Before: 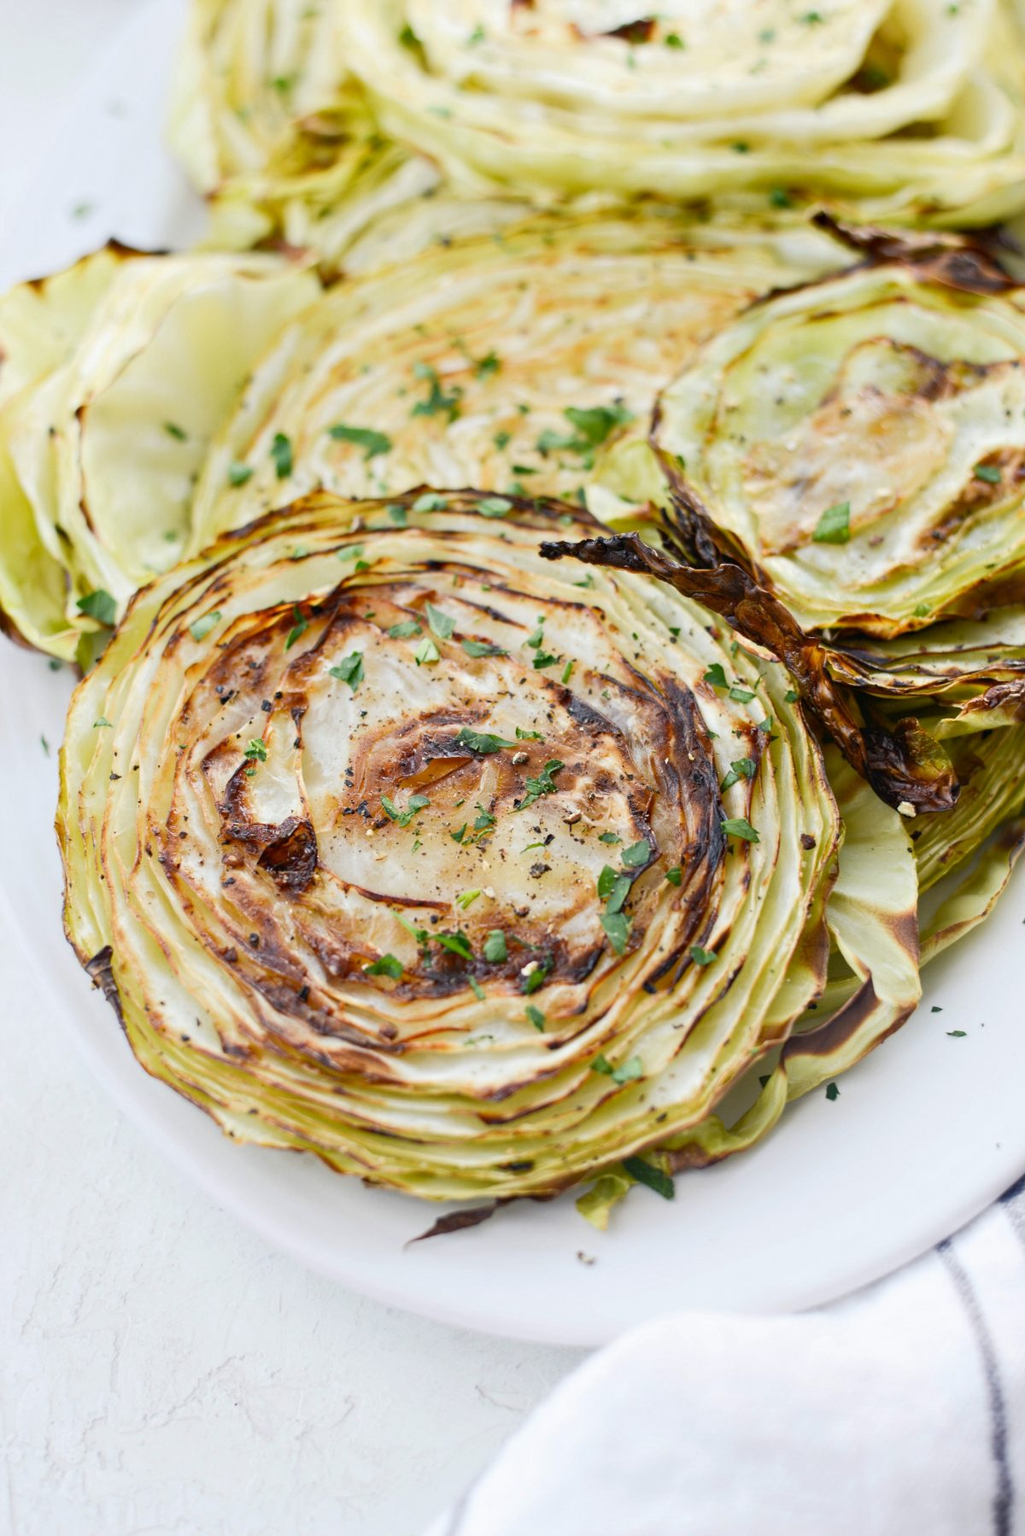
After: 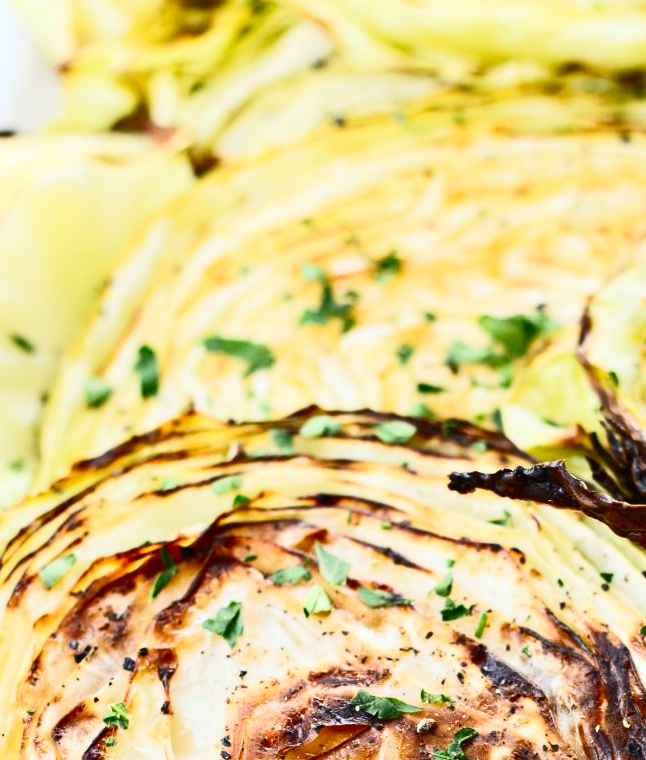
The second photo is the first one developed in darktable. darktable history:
color zones: curves: ch1 [(0.25, 0.5) (0.747, 0.71)]
contrast brightness saturation: contrast 0.4, brightness 0.1, saturation 0.21
crop: left 15.306%, top 9.065%, right 30.789%, bottom 48.638%
